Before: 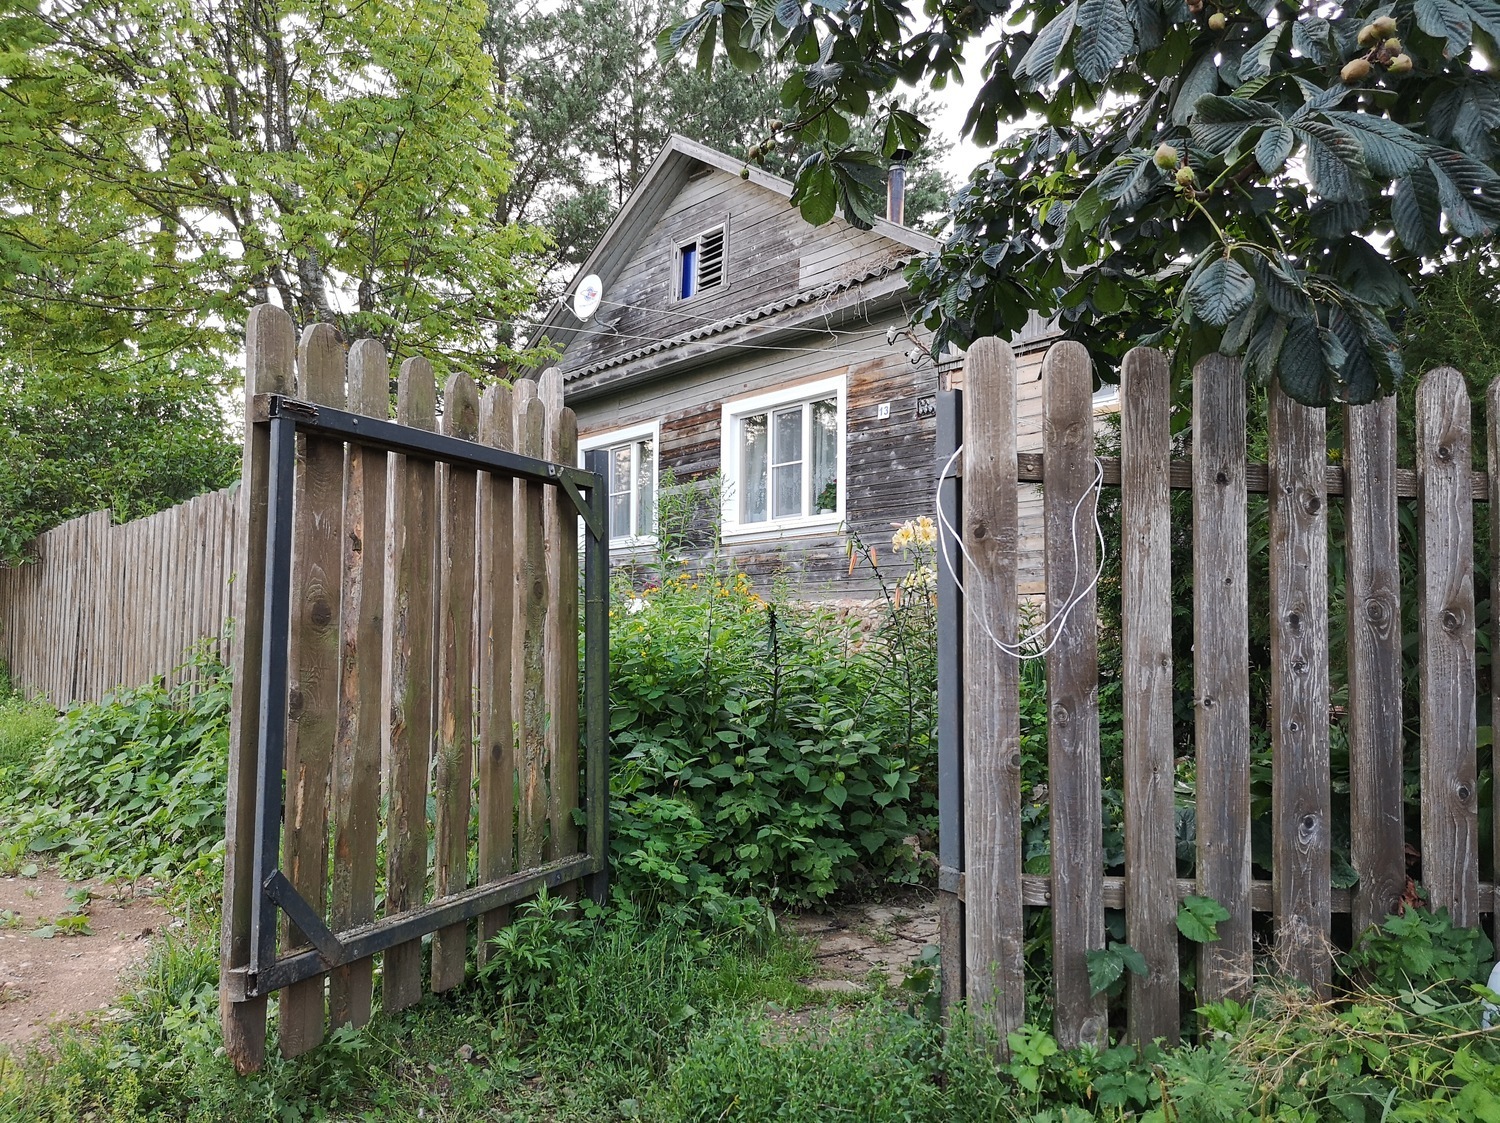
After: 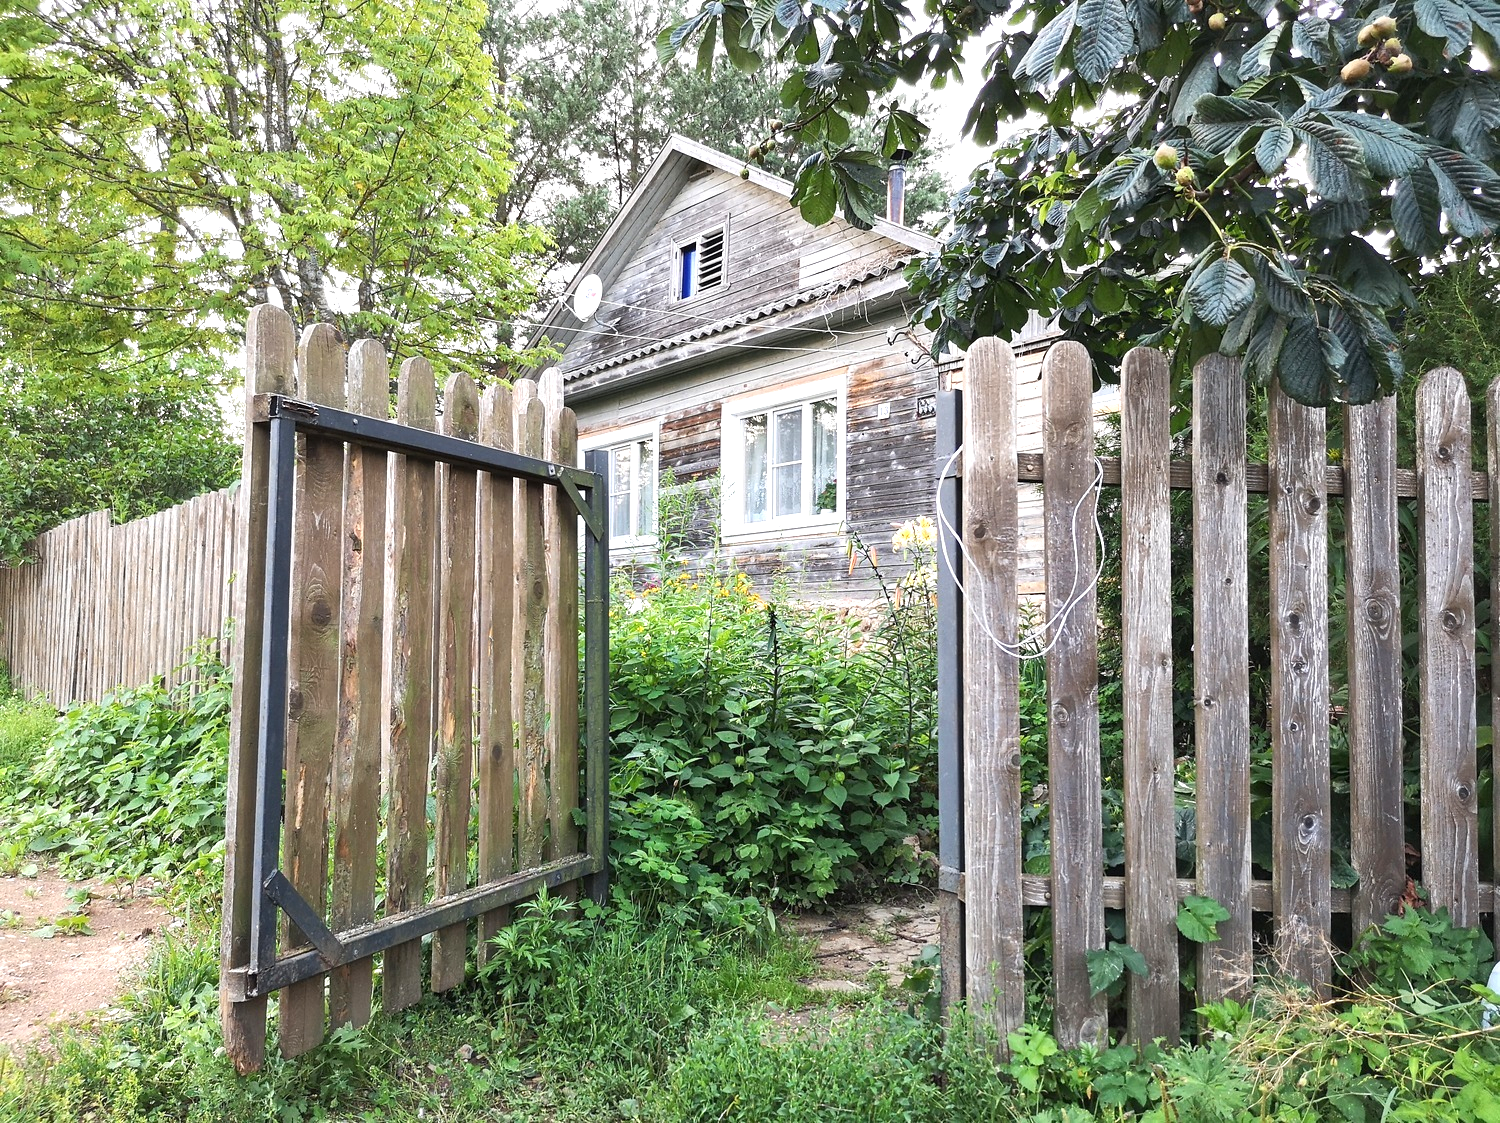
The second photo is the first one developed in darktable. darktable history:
exposure: black level correction 0, exposure 0.894 EV, compensate exposure bias true, compensate highlight preservation false
